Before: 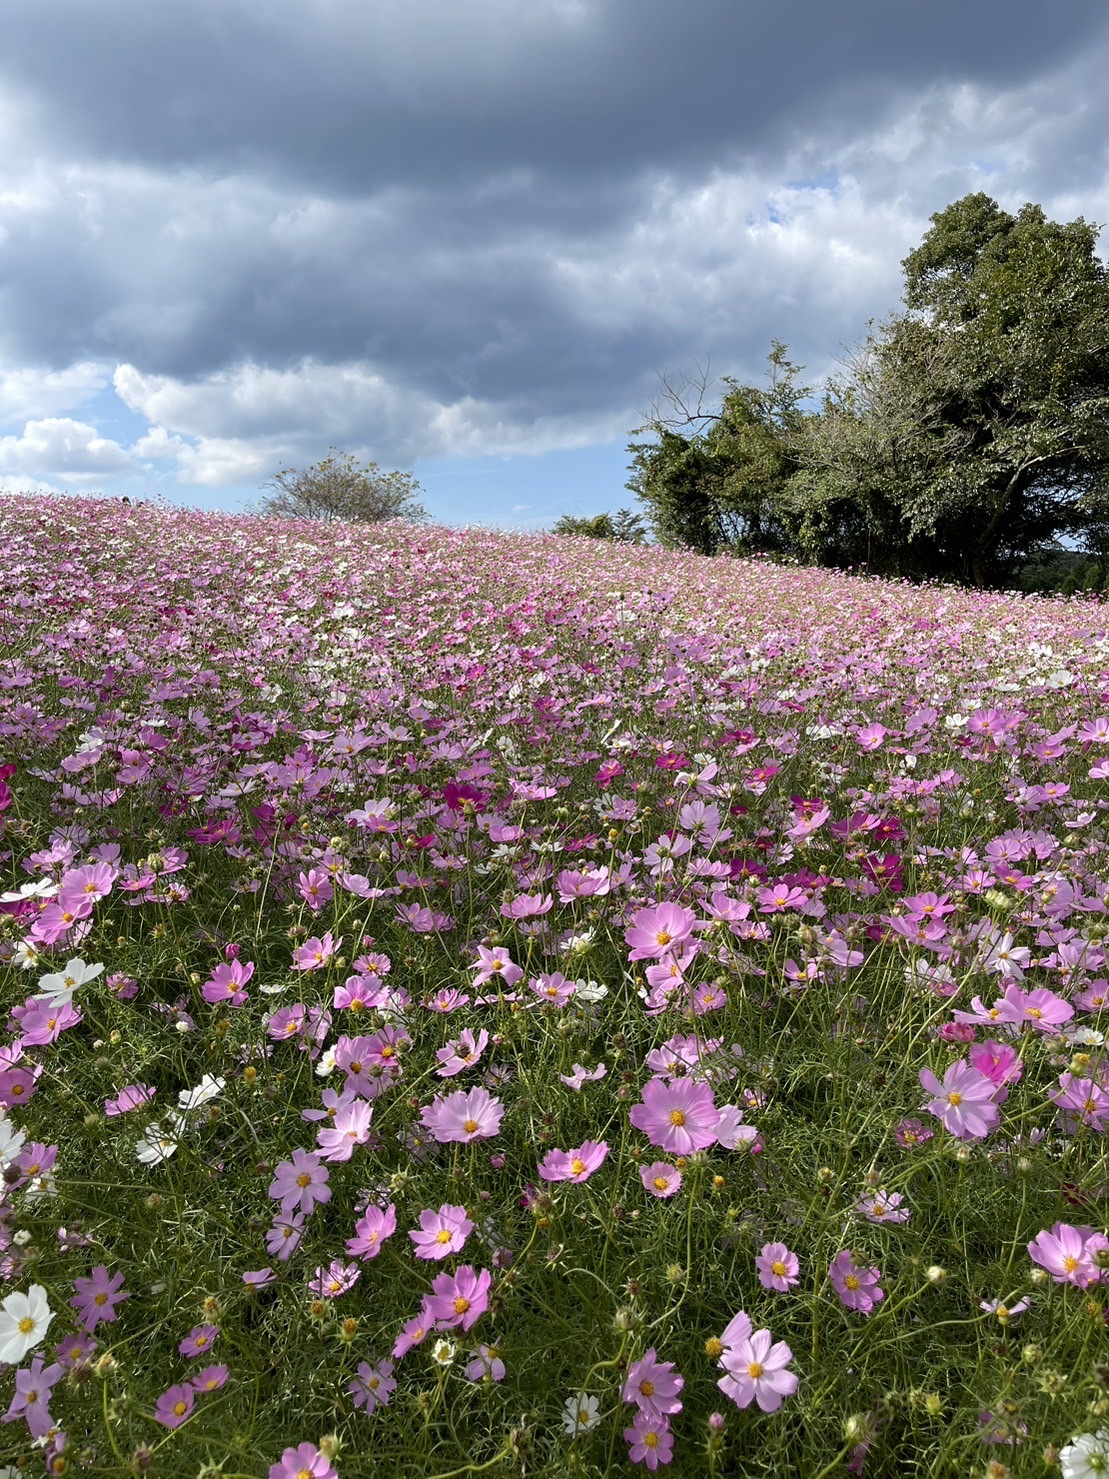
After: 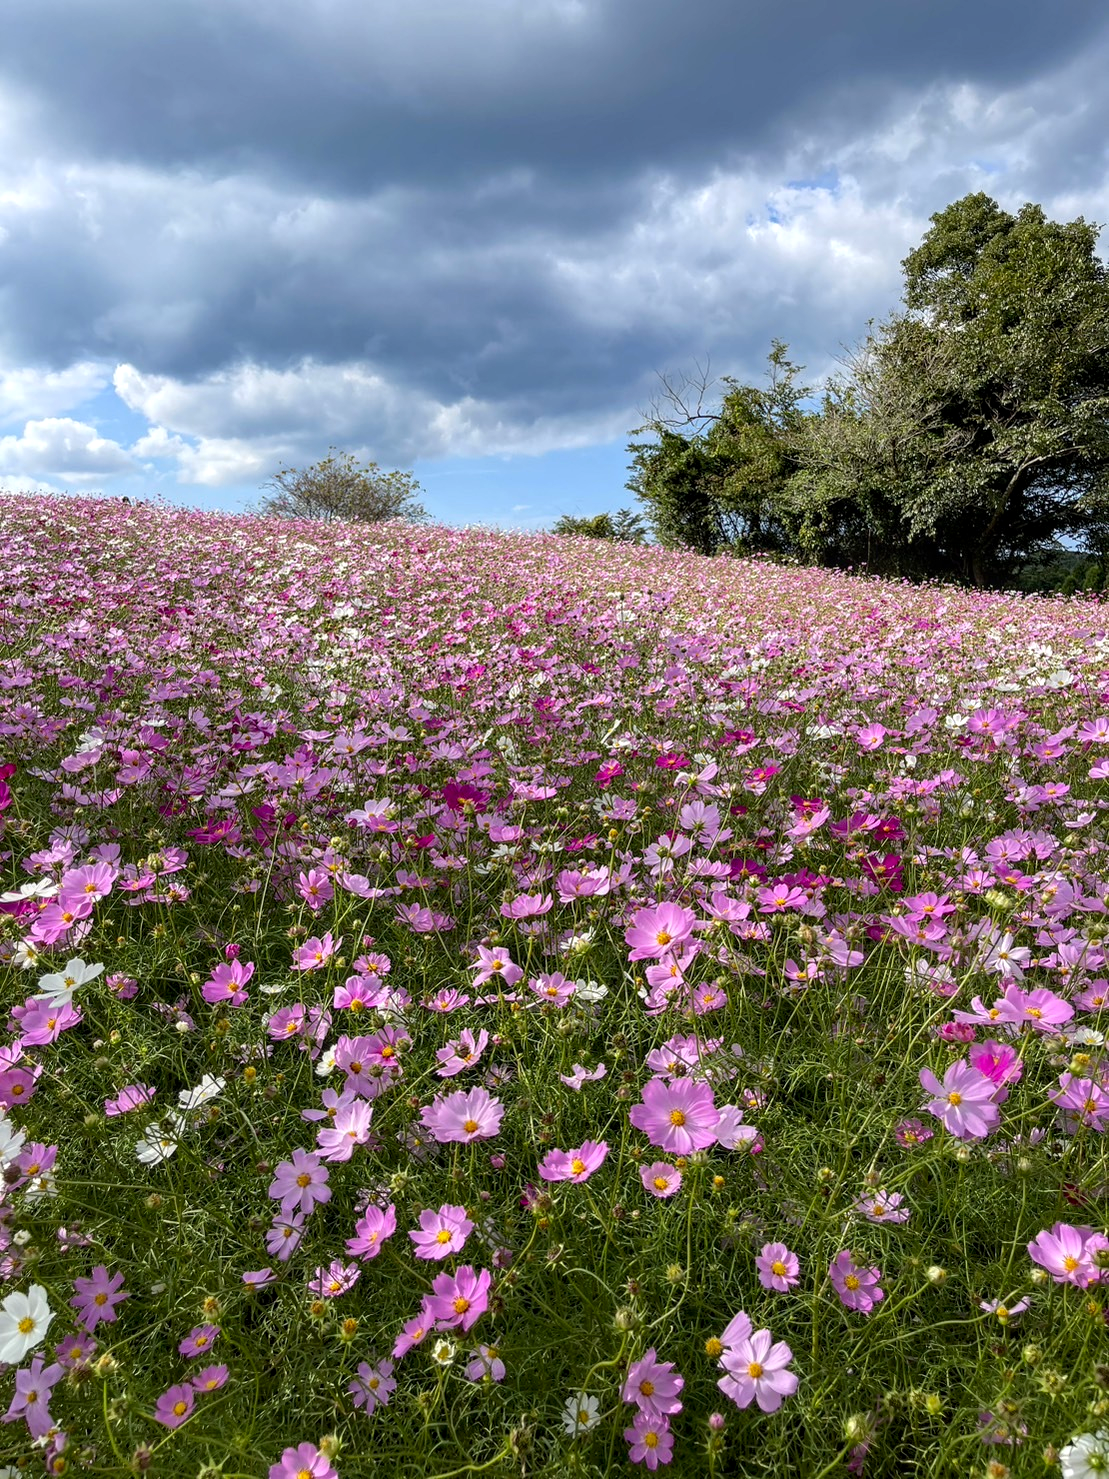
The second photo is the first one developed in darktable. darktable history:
local contrast: on, module defaults
color correction: highlights b* -0.016, saturation 1.28
